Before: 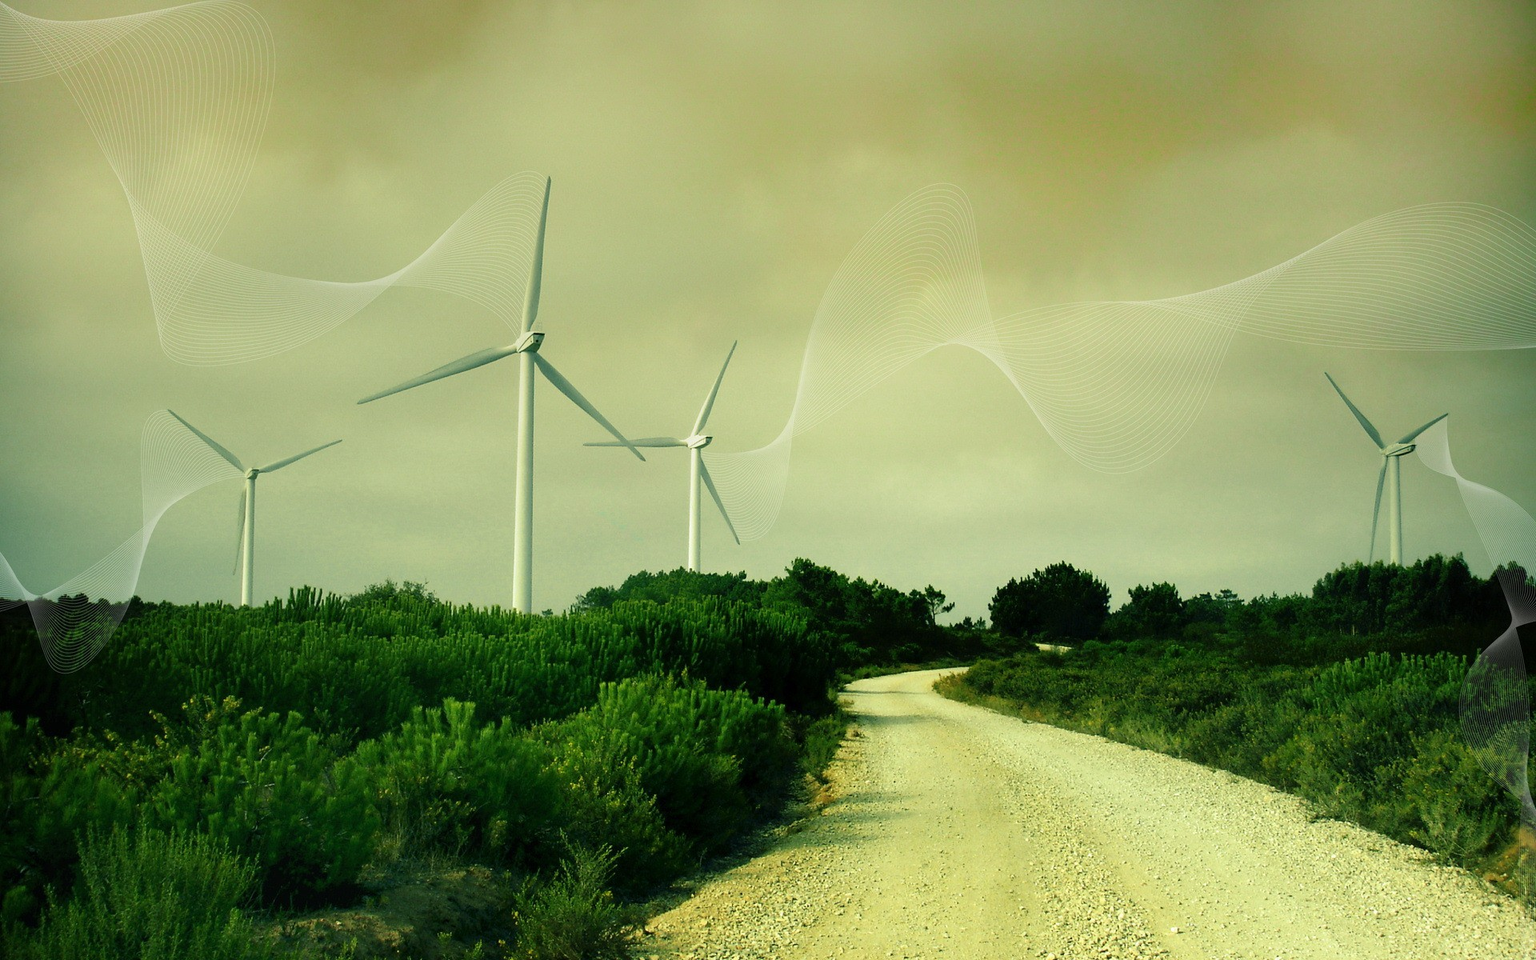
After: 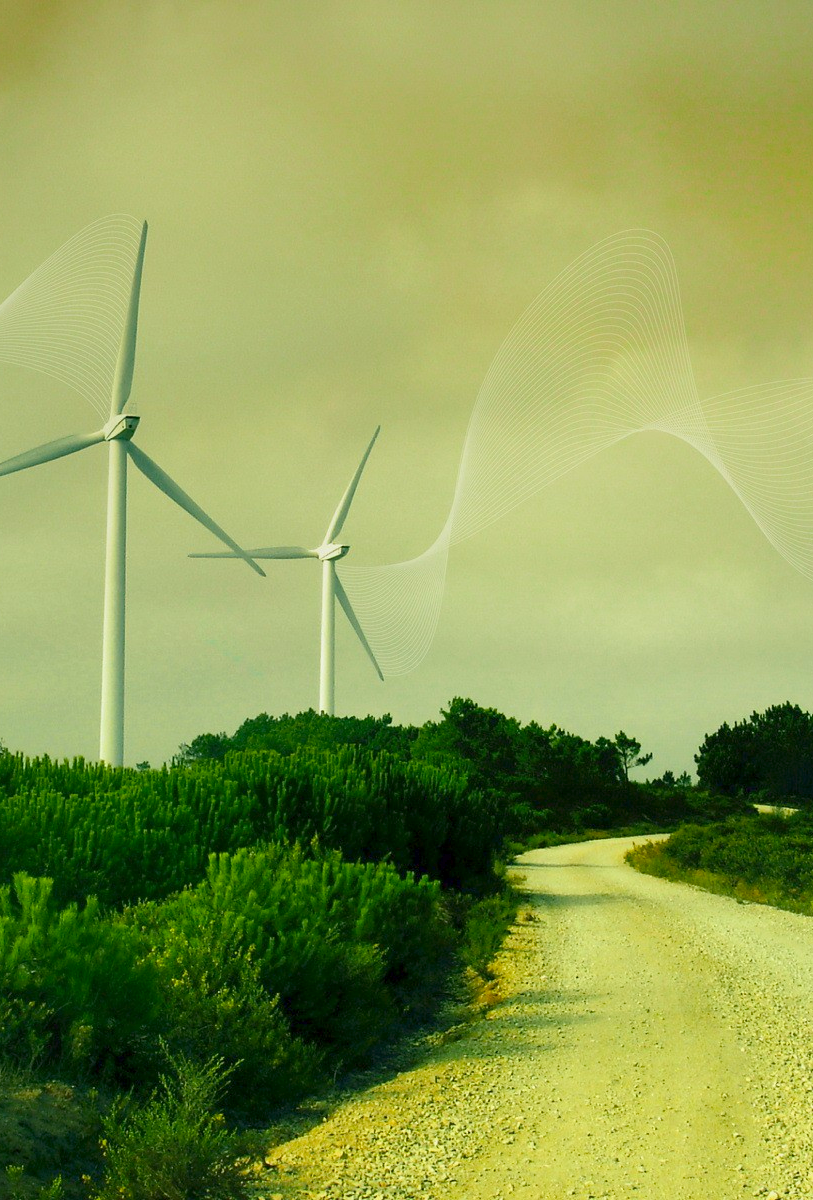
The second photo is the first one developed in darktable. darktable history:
crop: left 28.202%, right 29.446%
local contrast: mode bilateral grid, contrast 20, coarseness 49, detail 120%, midtone range 0.2
color balance rgb: perceptual saturation grading › global saturation 19.803%, perceptual brilliance grading › highlights 15.721%, perceptual brilliance grading › mid-tones 6.797%, perceptual brilliance grading › shadows -15.044%, contrast -29.772%
